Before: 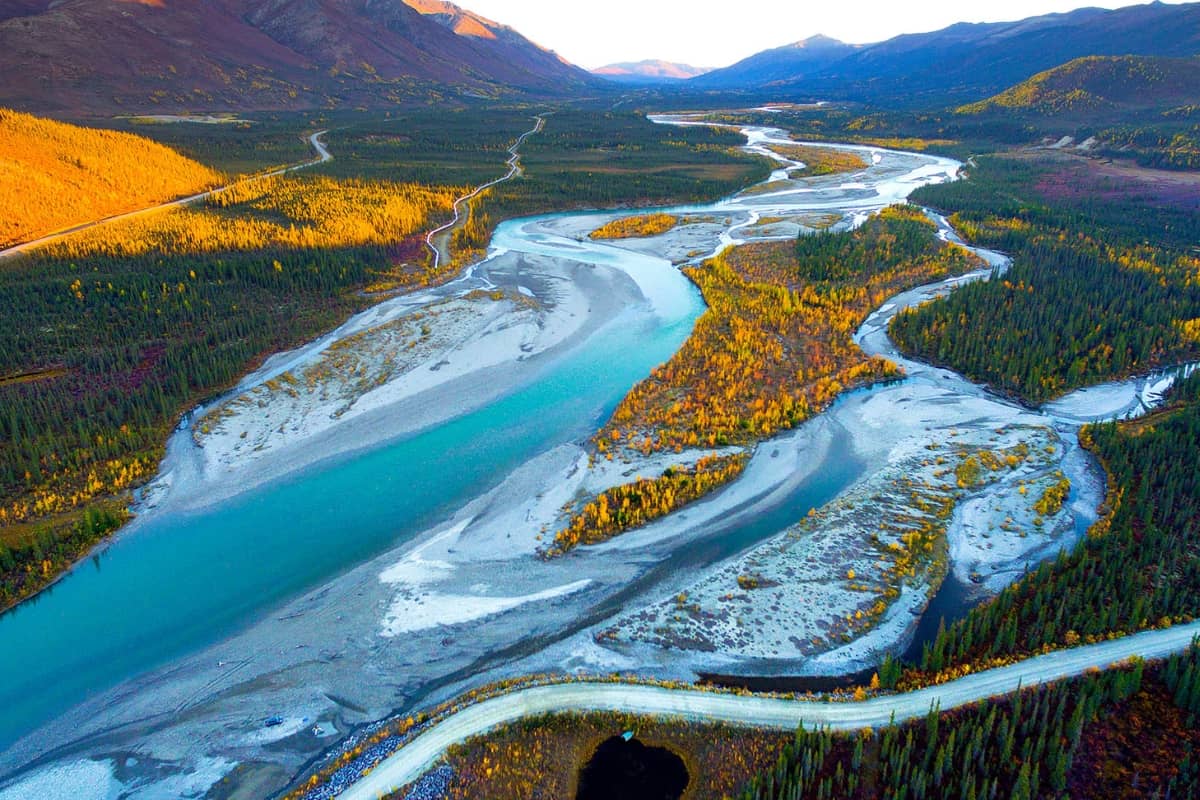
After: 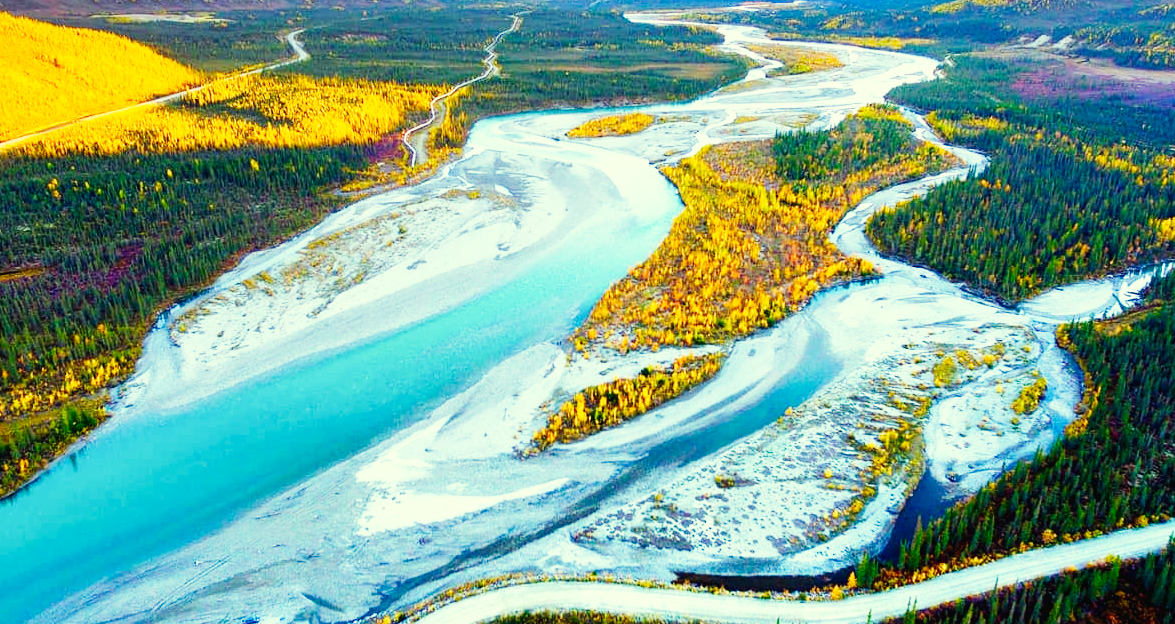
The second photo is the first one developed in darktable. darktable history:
color correction: highlights a* -5.72, highlights b* 11.14
base curve: curves: ch0 [(0, 0.003) (0.001, 0.002) (0.006, 0.004) (0.02, 0.022) (0.048, 0.086) (0.094, 0.234) (0.162, 0.431) (0.258, 0.629) (0.385, 0.8) (0.548, 0.918) (0.751, 0.988) (1, 1)], preserve colors none
exposure: black level correction 0.001, compensate exposure bias true, compensate highlight preservation false
crop and rotate: left 1.918%, top 12.663%, right 0.159%, bottom 9.212%
